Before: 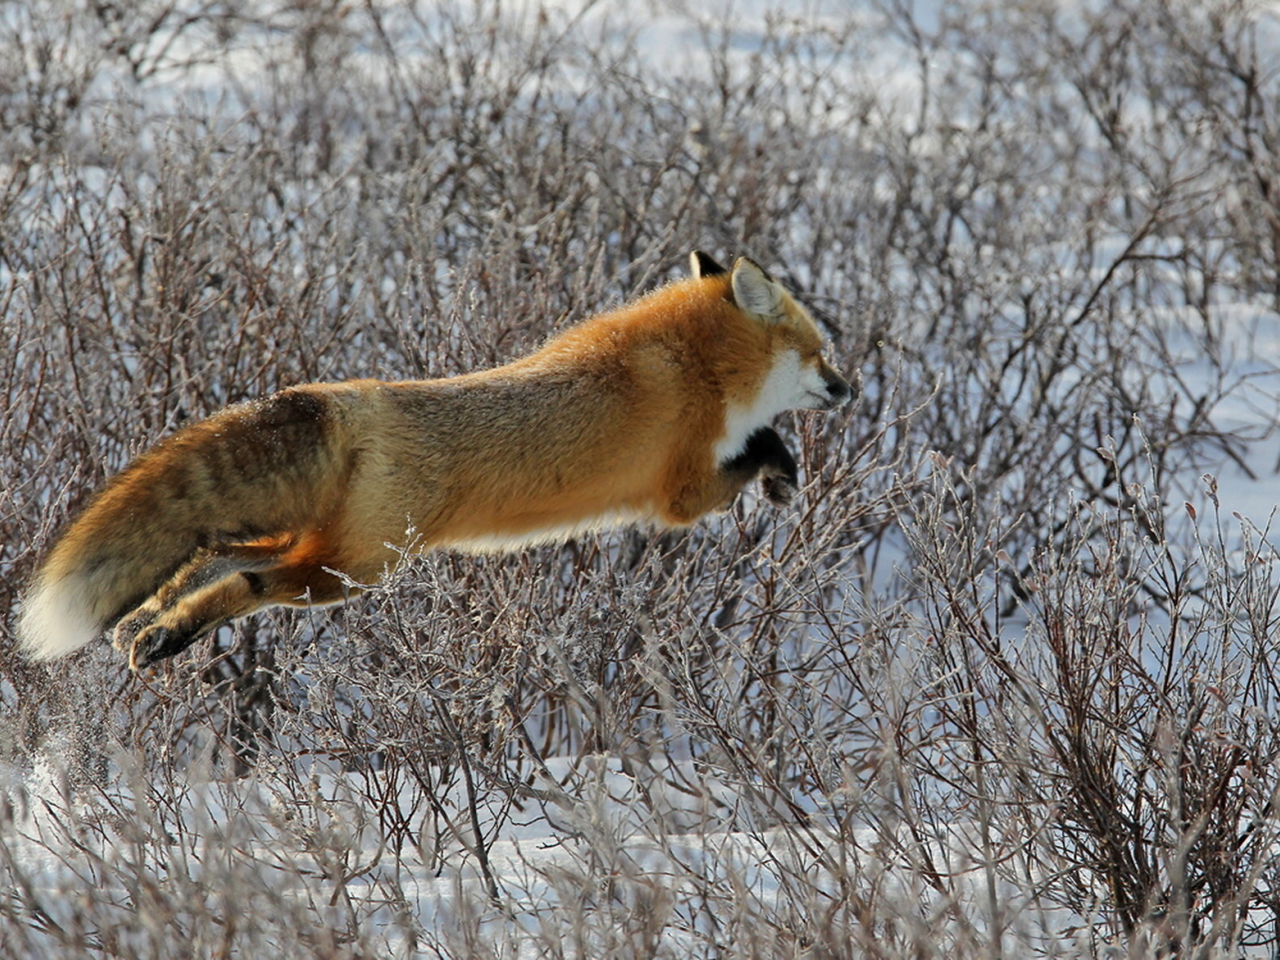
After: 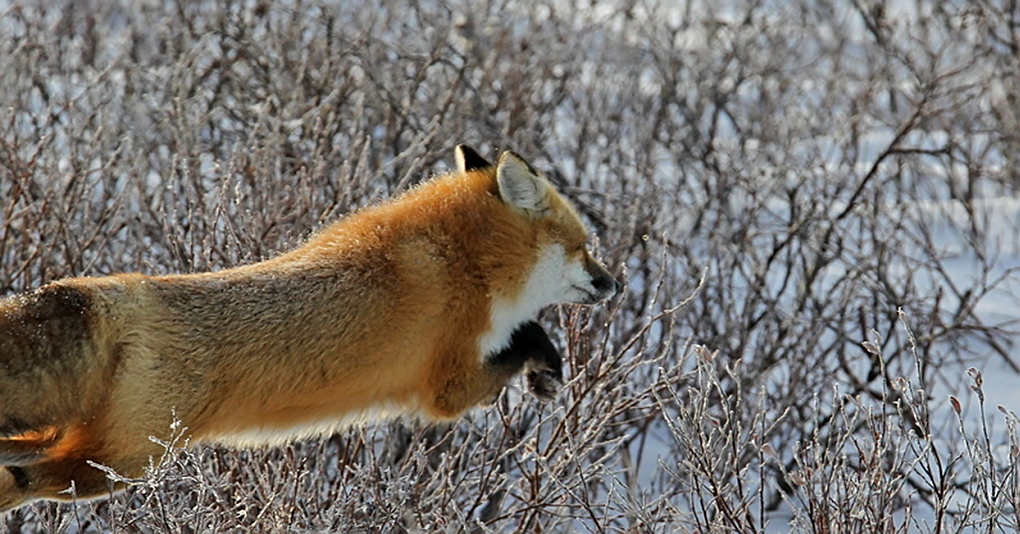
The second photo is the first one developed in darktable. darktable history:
crop: left 18.417%, top 11.083%, right 1.859%, bottom 33.189%
sharpen: on, module defaults
